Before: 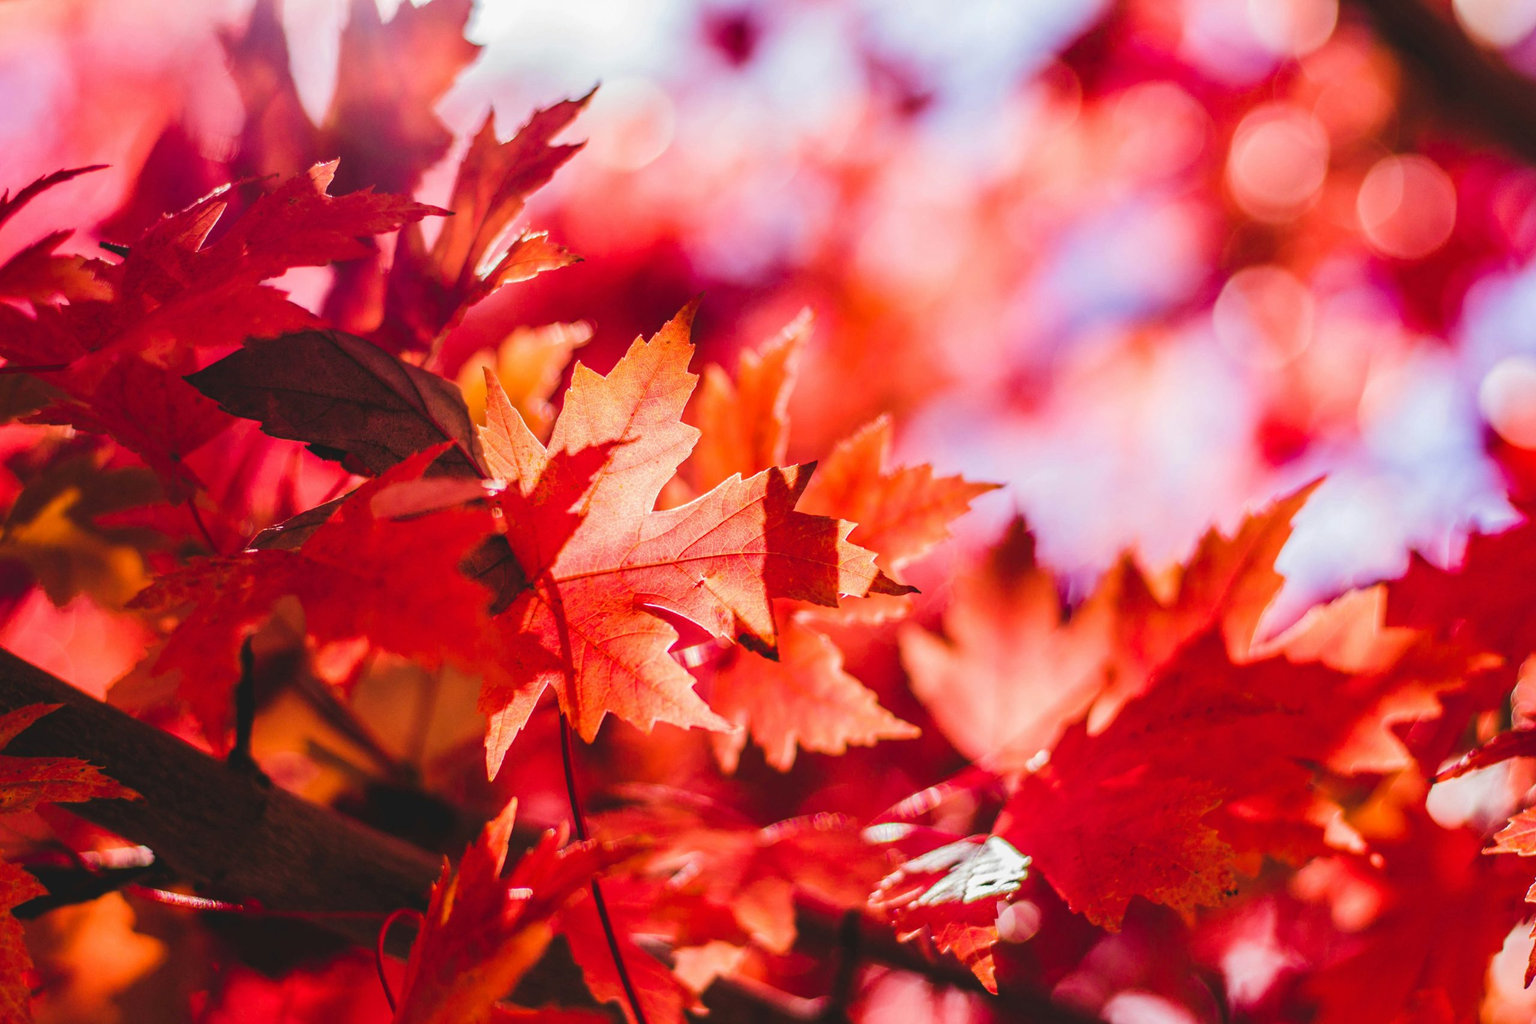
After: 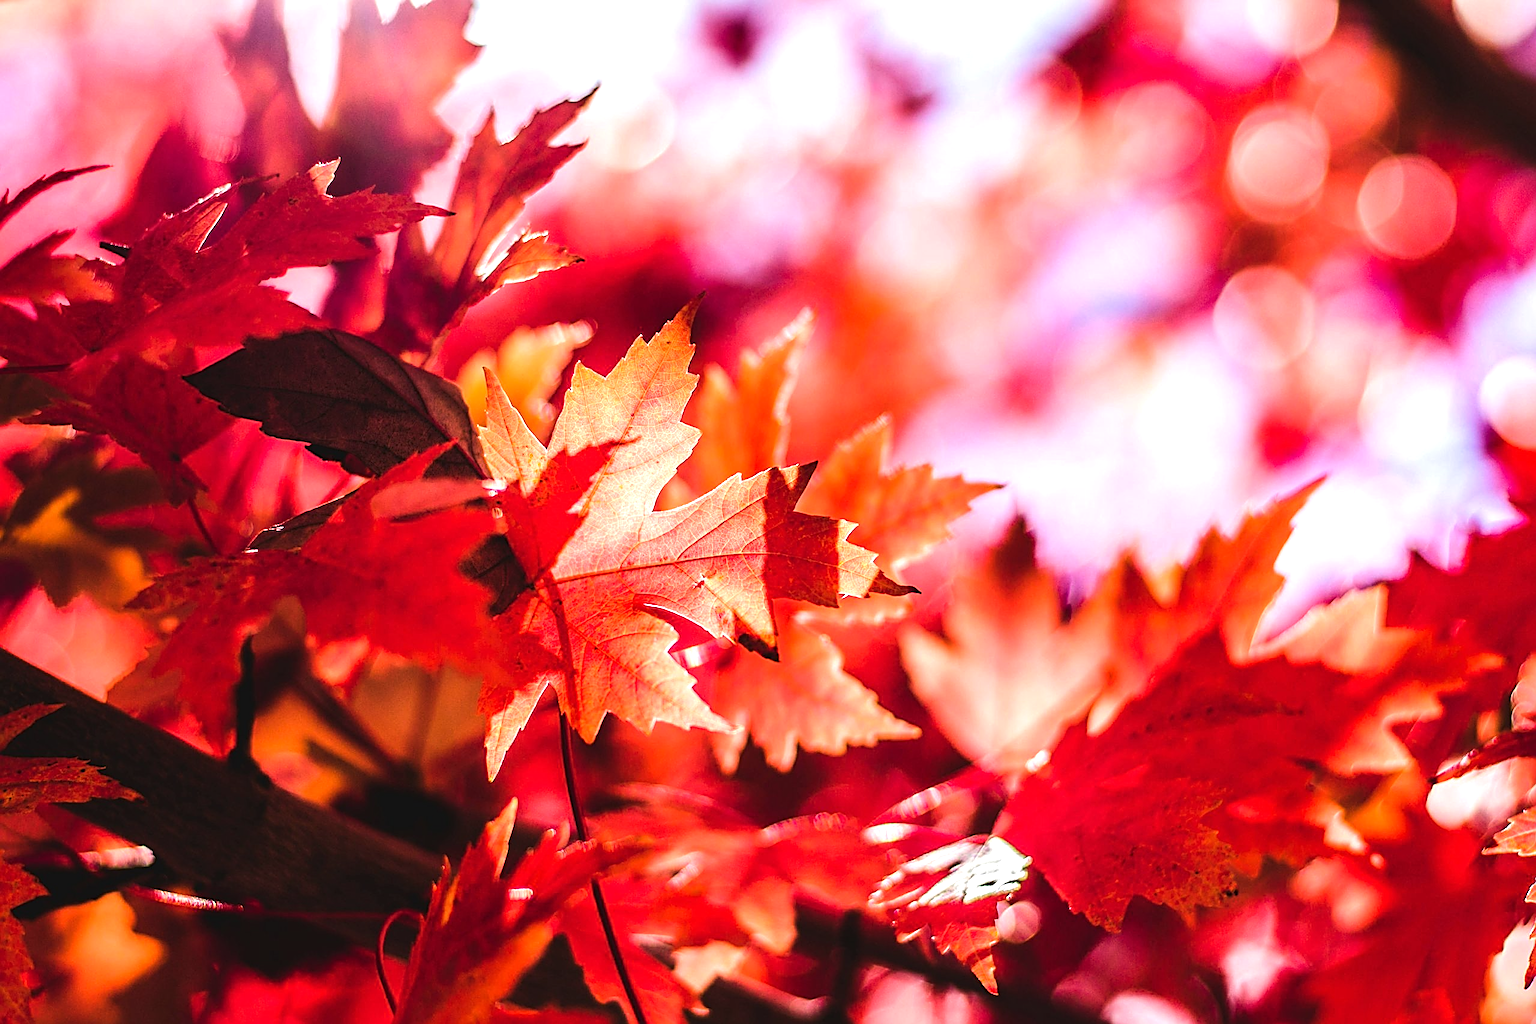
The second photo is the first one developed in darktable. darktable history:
tone equalizer: -8 EV -0.75 EV, -7 EV -0.7 EV, -6 EV -0.6 EV, -5 EV -0.4 EV, -3 EV 0.4 EV, -2 EV 0.6 EV, -1 EV 0.7 EV, +0 EV 0.75 EV, edges refinement/feathering 500, mask exposure compensation -1.57 EV, preserve details no
sharpen: amount 1
